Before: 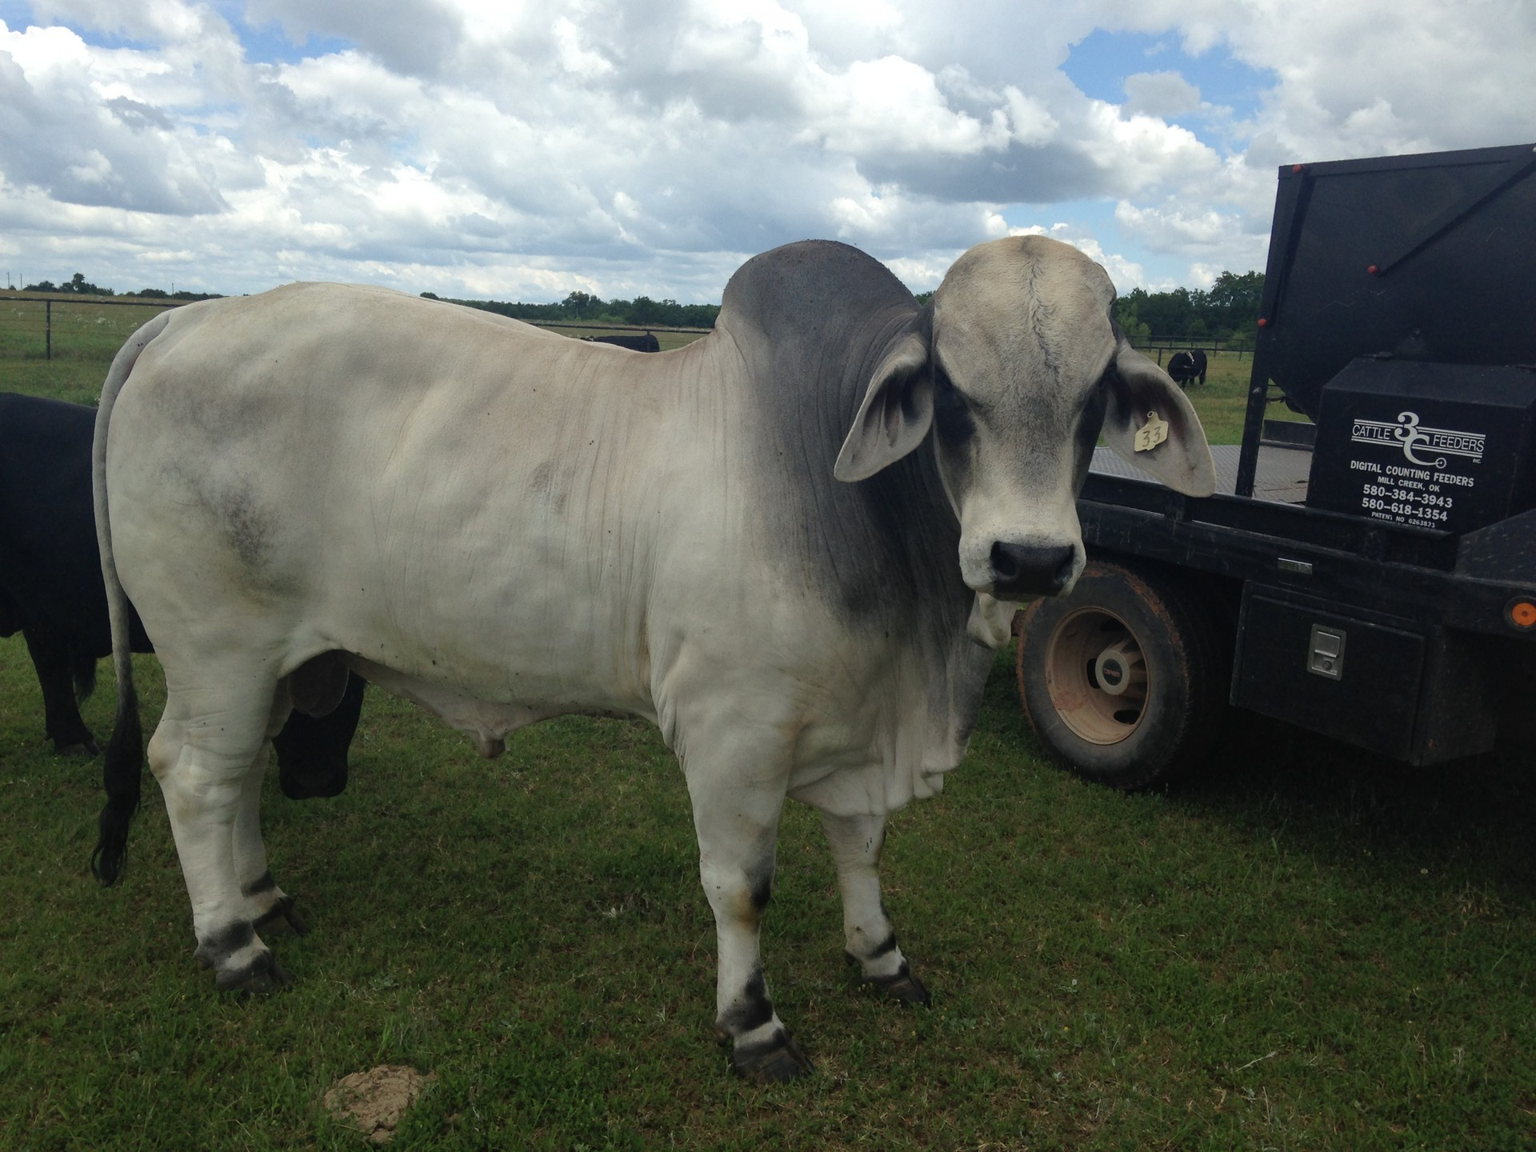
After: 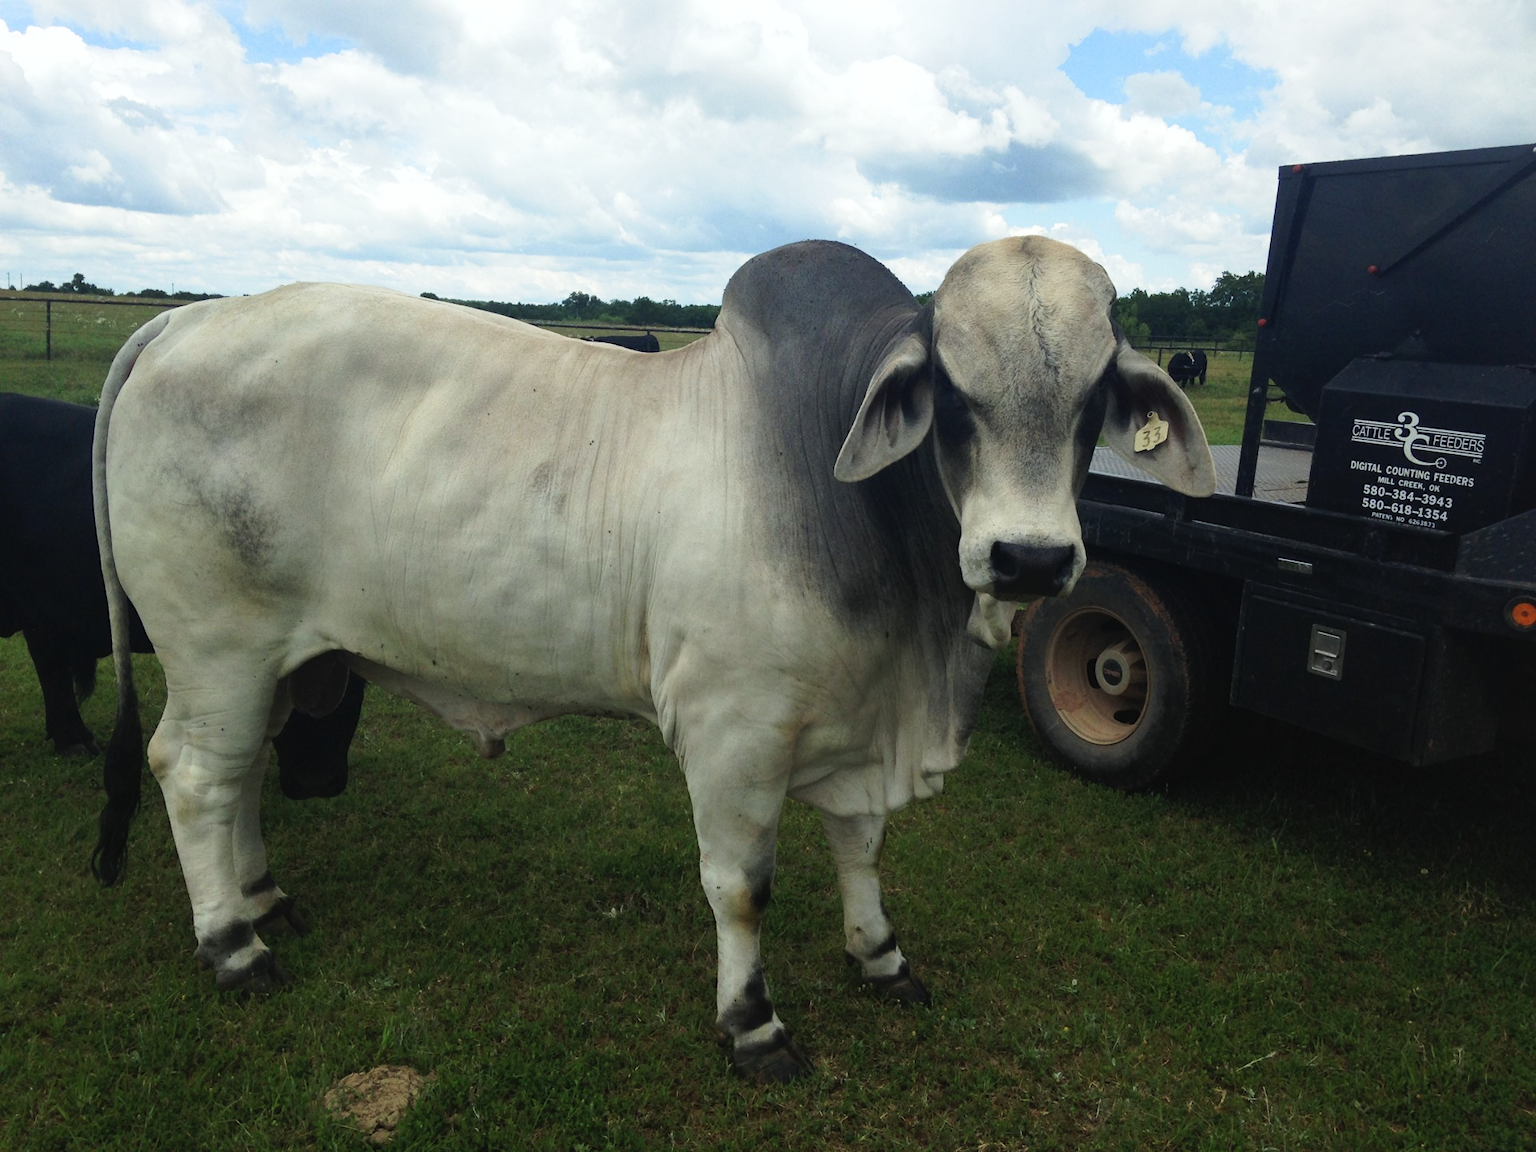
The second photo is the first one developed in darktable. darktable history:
color zones: curves: ch0 [(0.068, 0.464) (0.25, 0.5) (0.48, 0.508) (0.75, 0.536) (0.886, 0.476) (0.967, 0.456)]; ch1 [(0.066, 0.456) (0.25, 0.5) (0.616, 0.508) (0.746, 0.56) (0.934, 0.444)]
white balance: red 0.978, blue 0.999
tone curve: curves: ch0 [(0, 0) (0.003, 0.011) (0.011, 0.019) (0.025, 0.03) (0.044, 0.045) (0.069, 0.061) (0.1, 0.085) (0.136, 0.119) (0.177, 0.159) (0.224, 0.205) (0.277, 0.261) (0.335, 0.329) (0.399, 0.407) (0.468, 0.508) (0.543, 0.606) (0.623, 0.71) (0.709, 0.815) (0.801, 0.903) (0.898, 0.957) (1, 1)], preserve colors none
